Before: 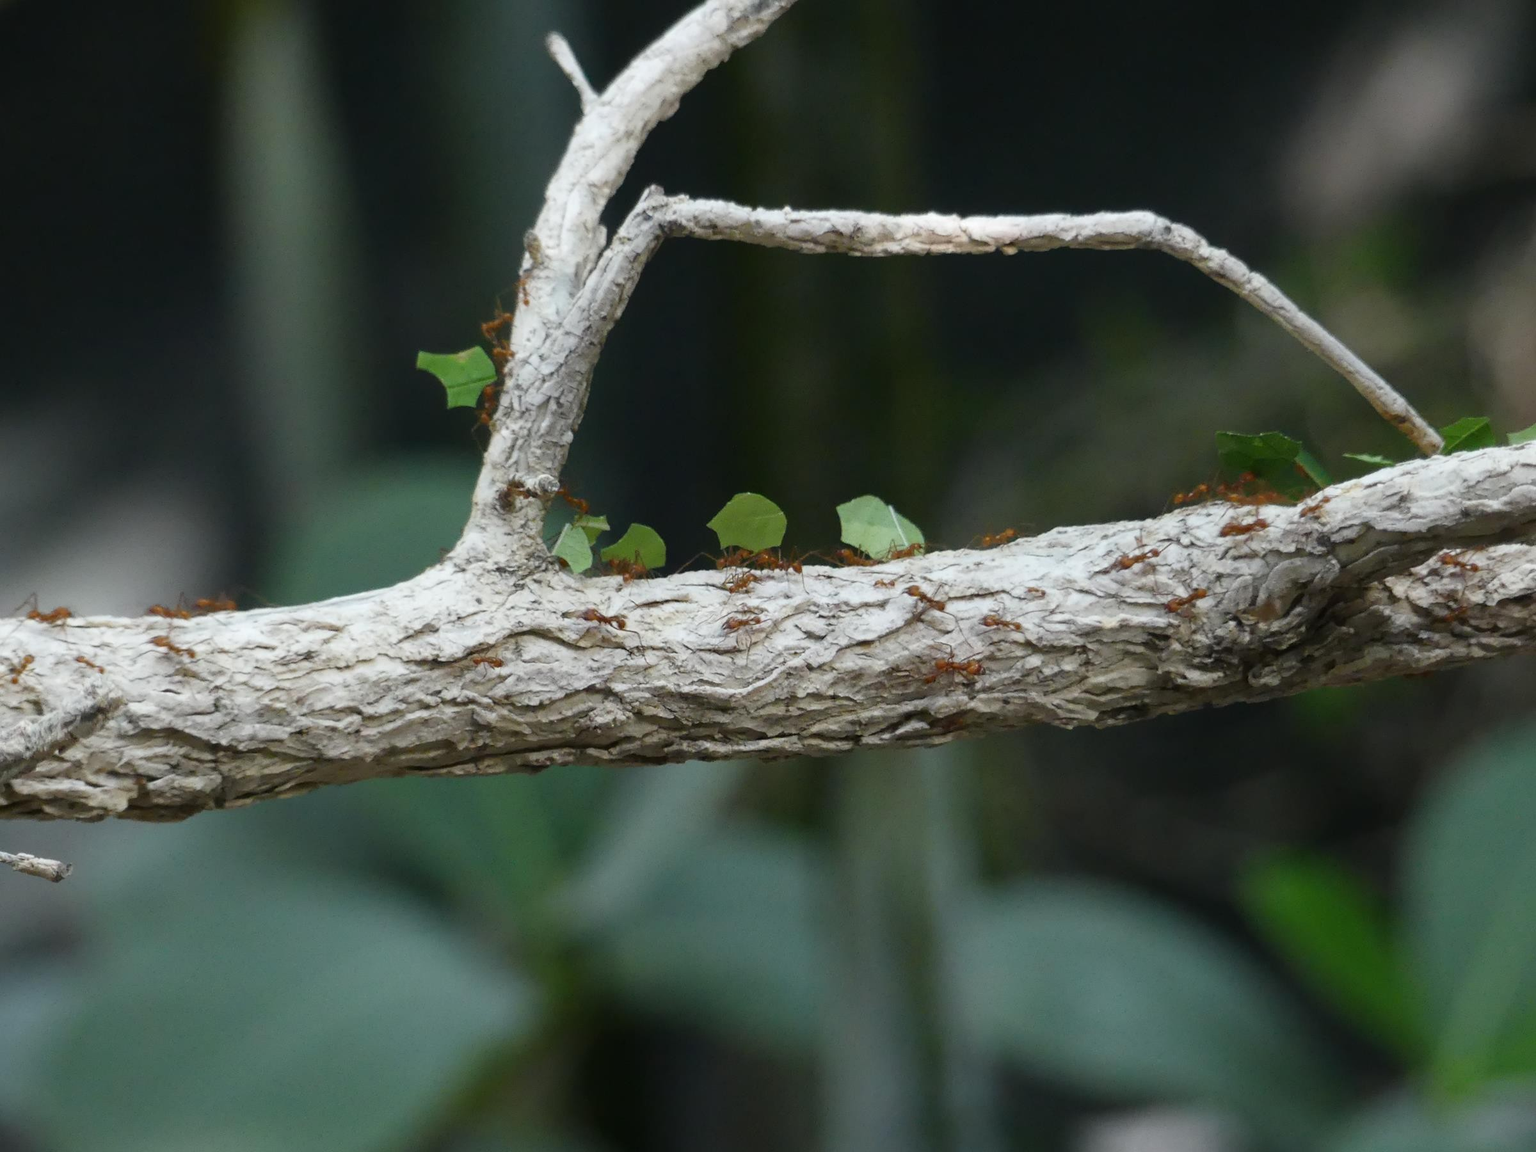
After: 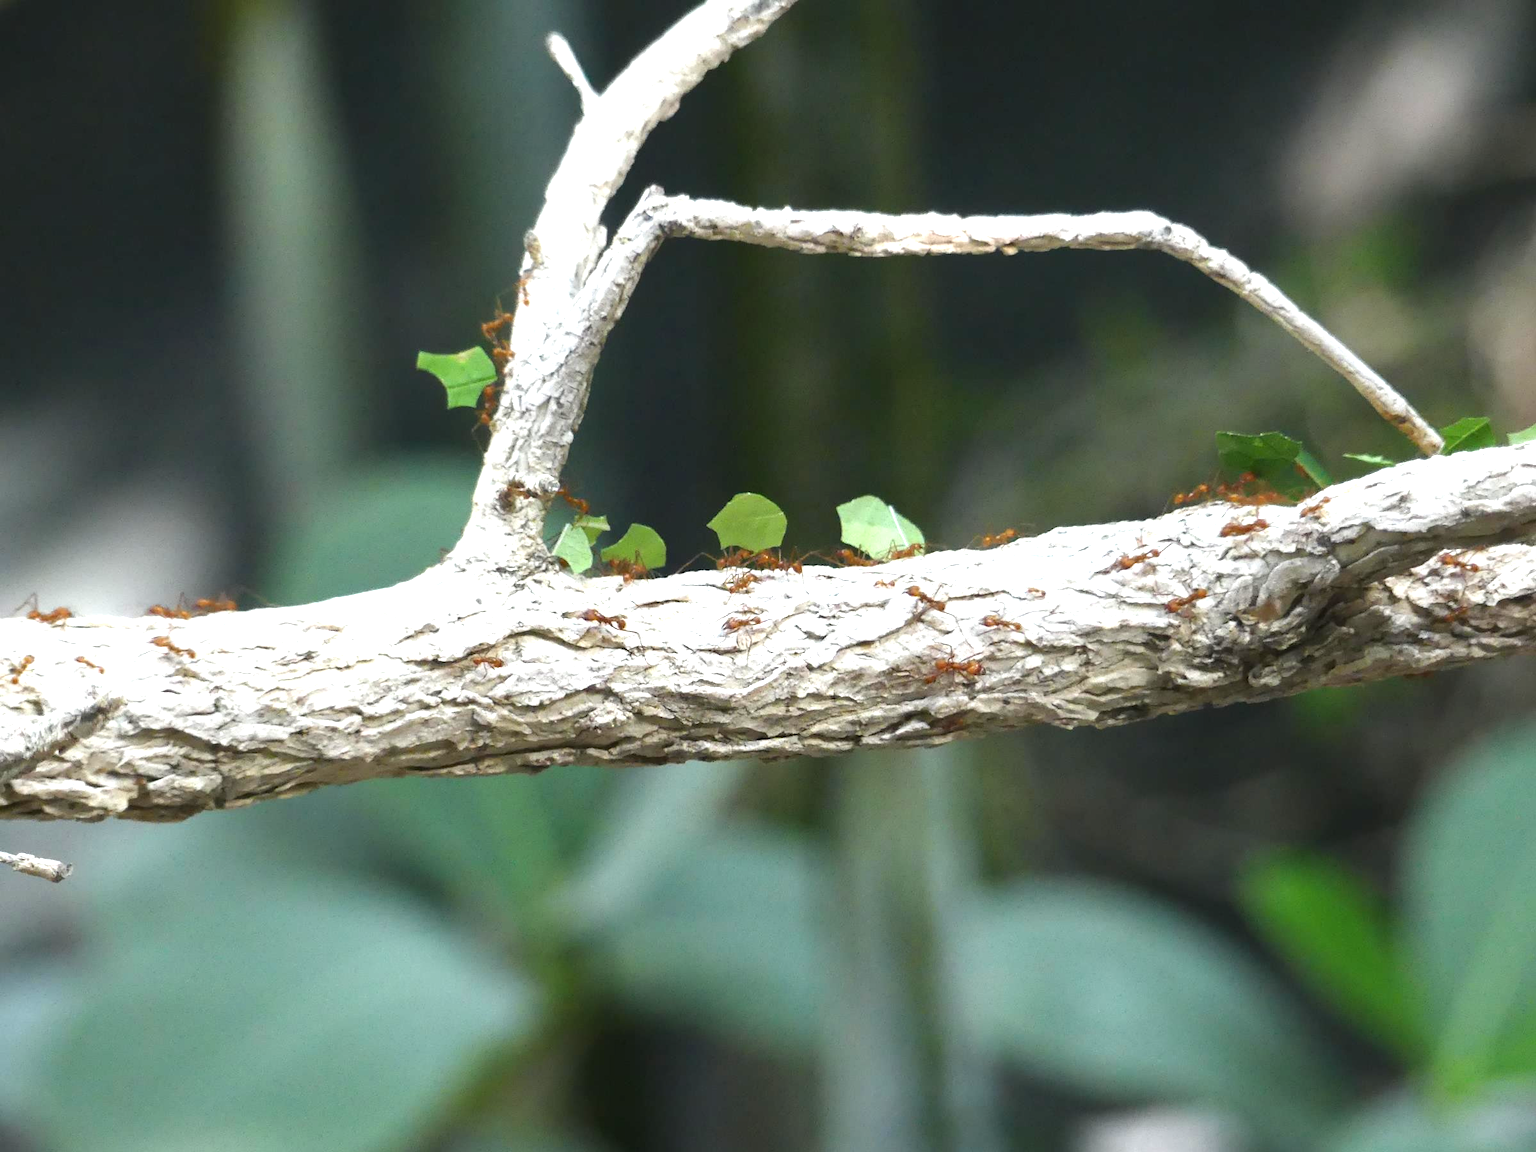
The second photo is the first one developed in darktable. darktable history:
exposure: black level correction 0, exposure 1.29 EV, compensate highlight preservation false
shadows and highlights: shadows 4.39, highlights -16.22, soften with gaussian
